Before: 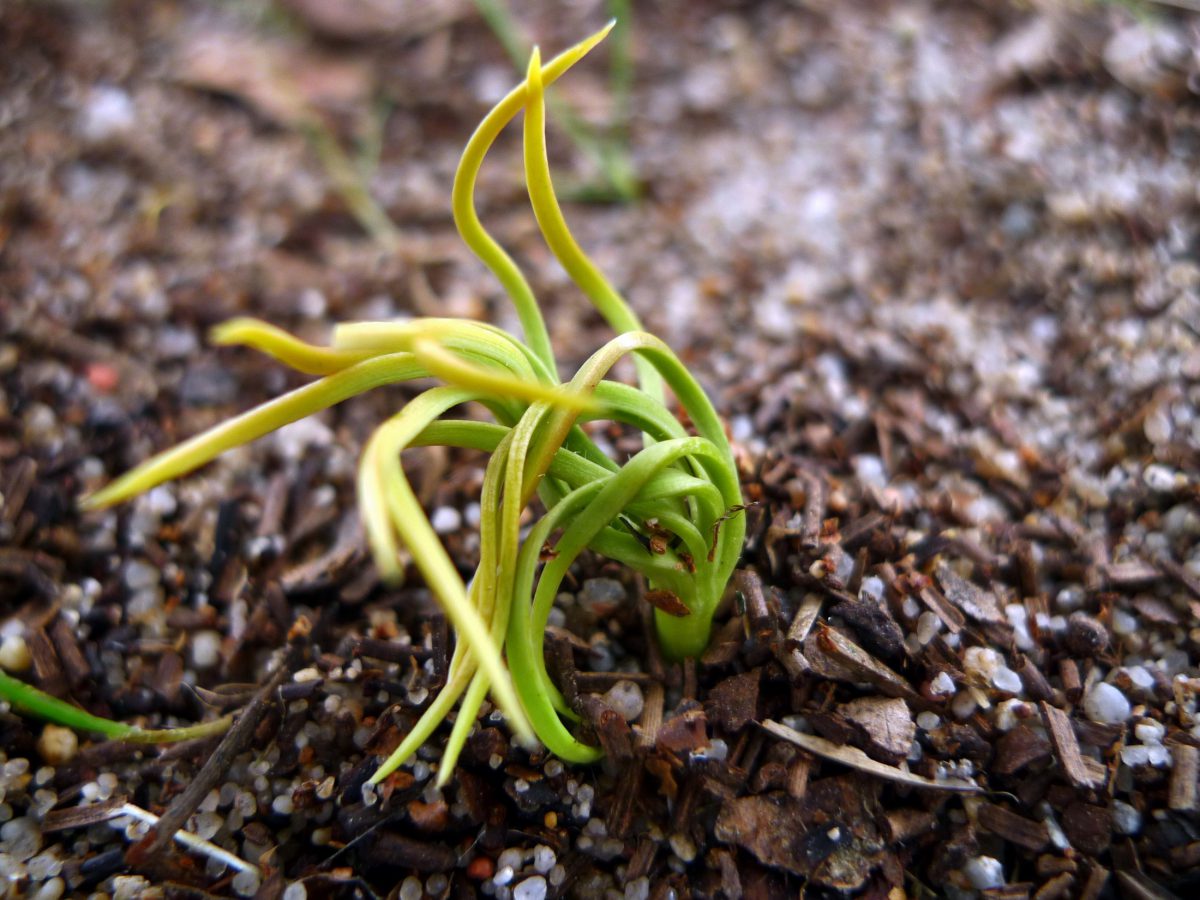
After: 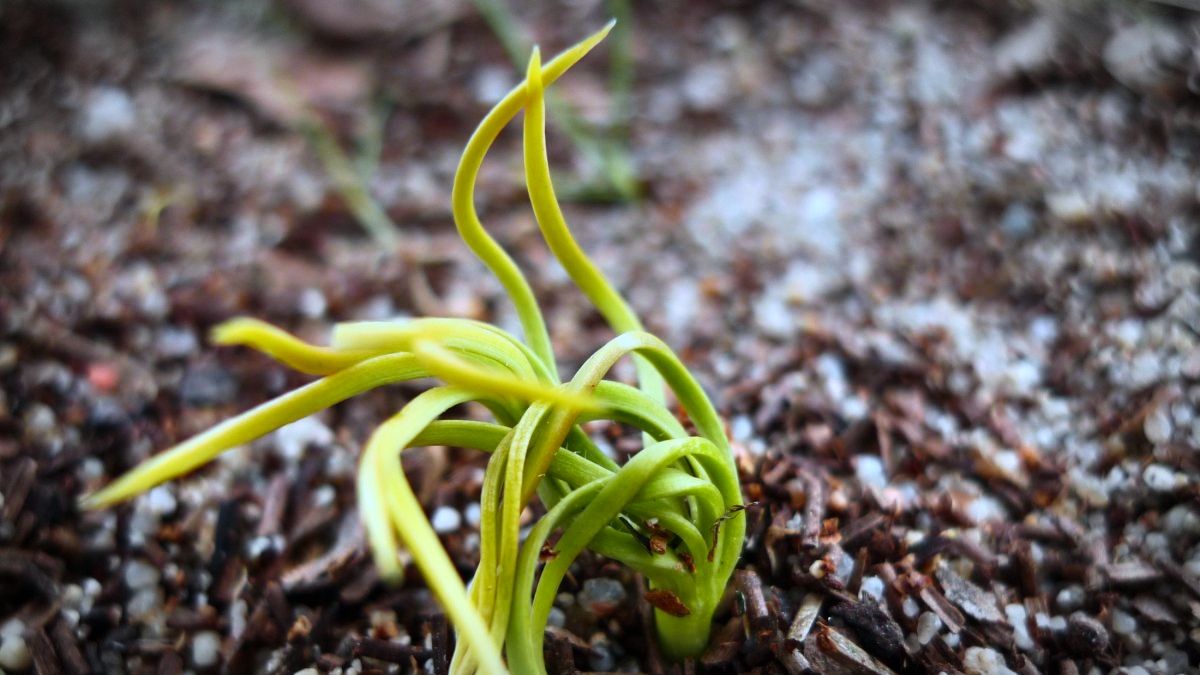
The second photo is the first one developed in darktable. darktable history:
crop: bottom 24.988%
tone curve: curves: ch0 [(0, 0.003) (0.117, 0.101) (0.257, 0.246) (0.408, 0.432) (0.632, 0.716) (0.795, 0.884) (1, 1)]; ch1 [(0, 0) (0.227, 0.197) (0.405, 0.421) (0.501, 0.501) (0.522, 0.526) (0.546, 0.564) (0.589, 0.602) (0.696, 0.761) (0.976, 0.992)]; ch2 [(0, 0) (0.208, 0.176) (0.377, 0.38) (0.5, 0.5) (0.537, 0.534) (0.571, 0.577) (0.627, 0.64) (0.698, 0.76) (1, 1)], color space Lab, independent channels, preserve colors none
graduated density: on, module defaults
vignetting: automatic ratio true
color correction: highlights a* -10.04, highlights b* -10.37
